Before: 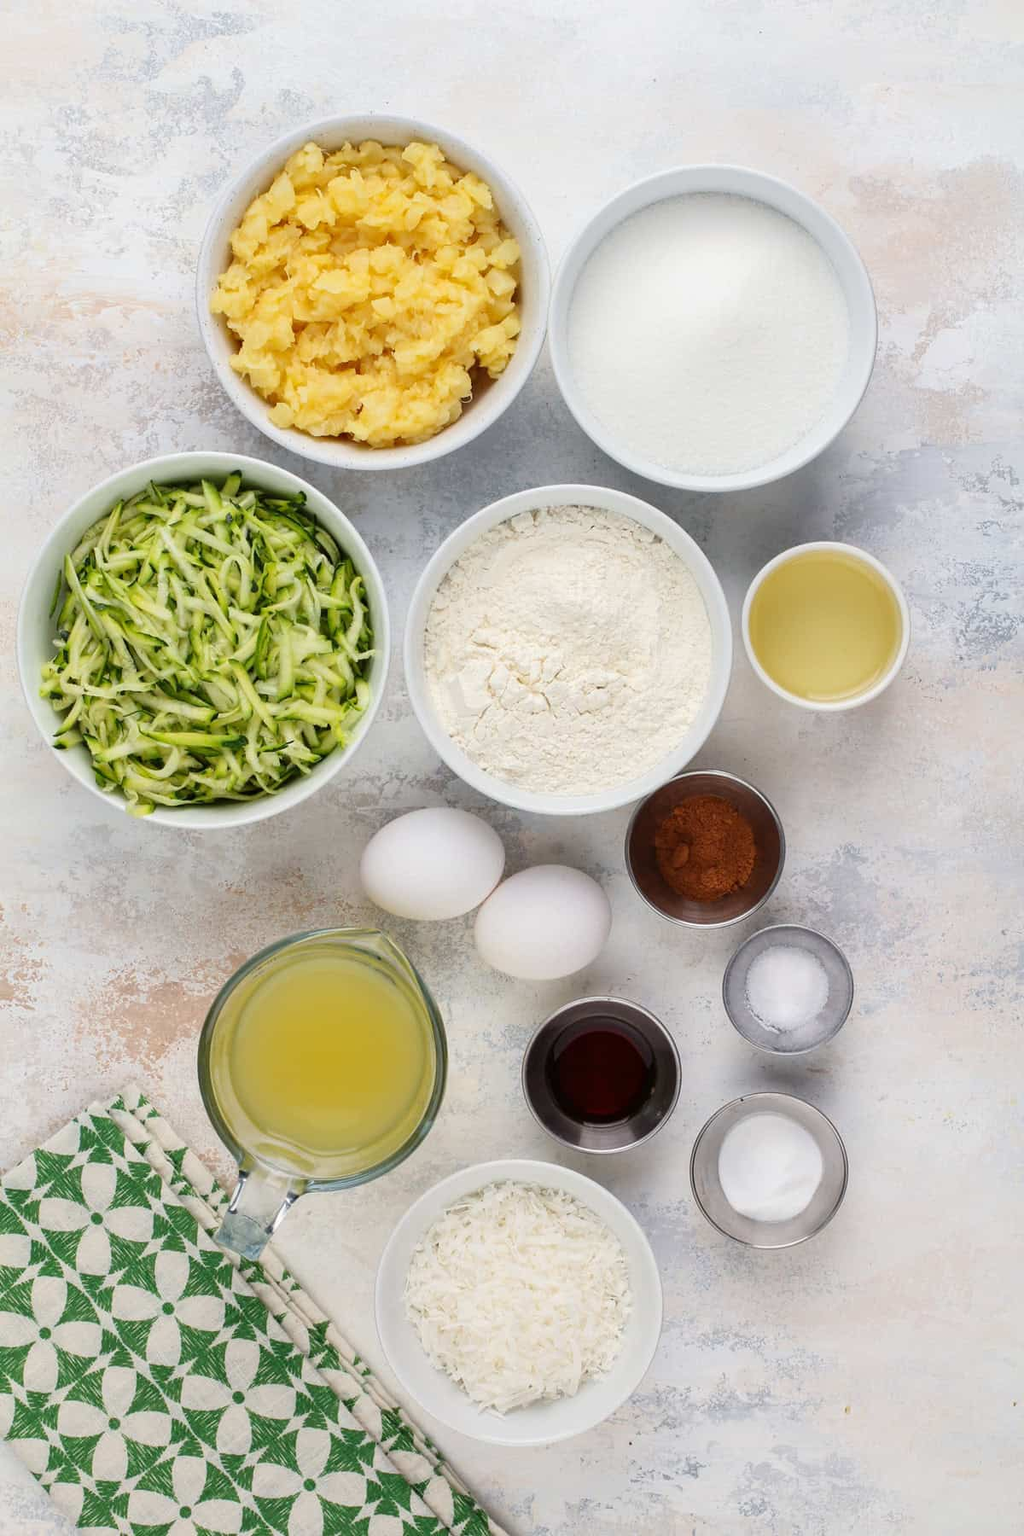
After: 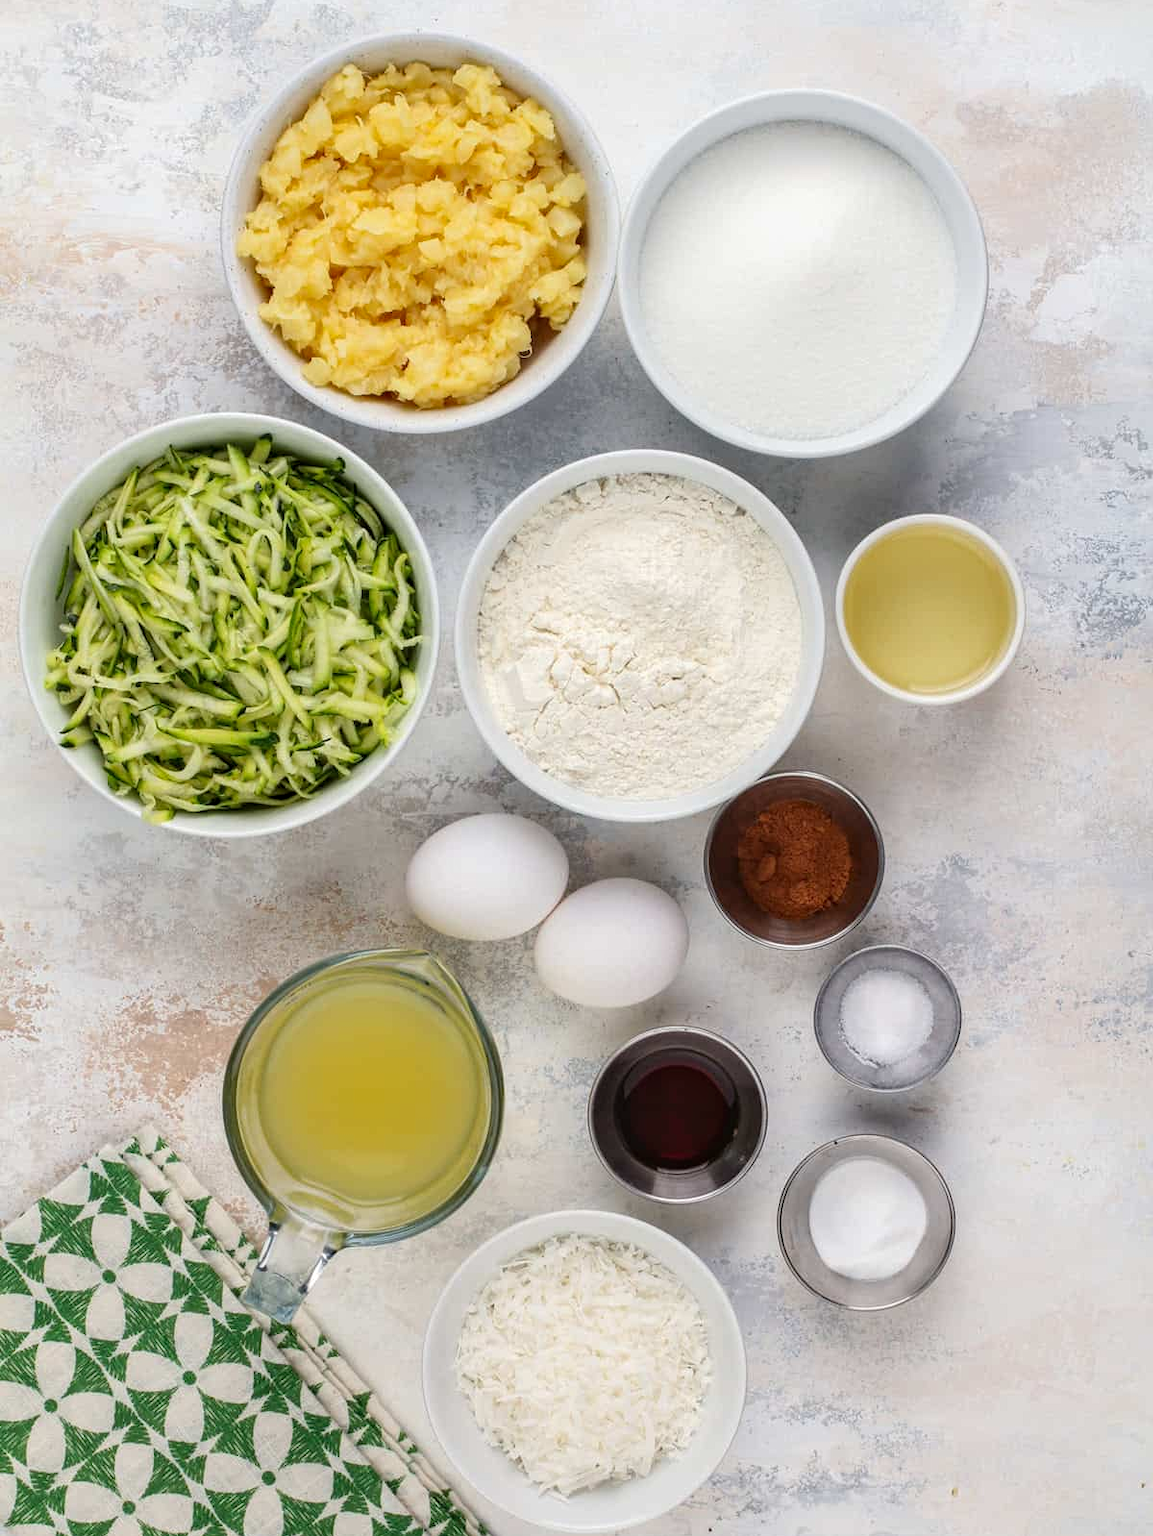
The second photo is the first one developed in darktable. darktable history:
local contrast: on, module defaults
crop and rotate: top 5.609%, bottom 5.609%
